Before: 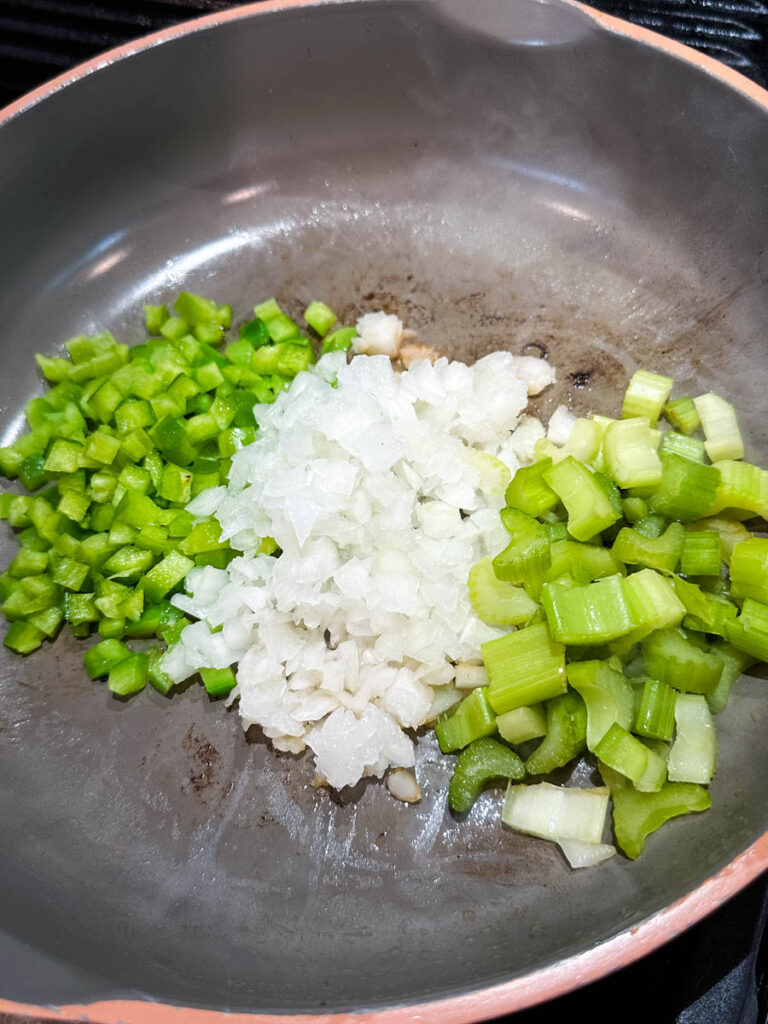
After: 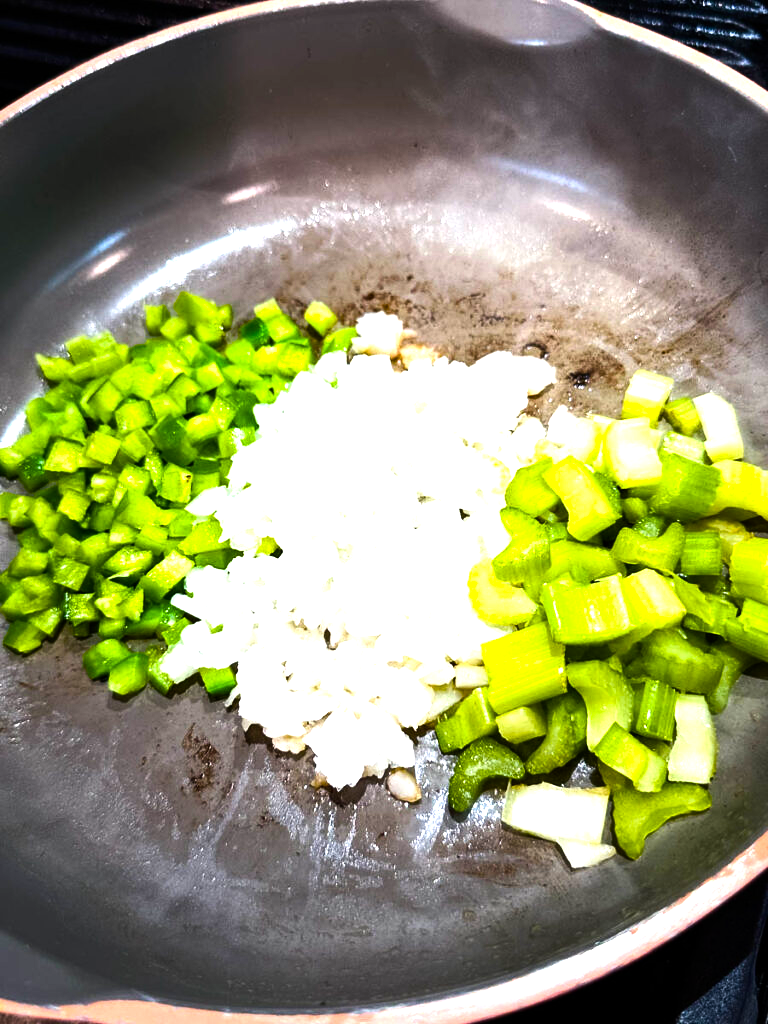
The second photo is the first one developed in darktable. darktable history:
tone equalizer: -8 EV -0.75 EV, -7 EV -0.7 EV, -6 EV -0.6 EV, -5 EV -0.4 EV, -3 EV 0.4 EV, -2 EV 0.6 EV, -1 EV 0.7 EV, +0 EV 0.75 EV, edges refinement/feathering 500, mask exposure compensation -1.57 EV, preserve details no
color balance rgb: linear chroma grading › global chroma 16.62%, perceptual saturation grading › highlights -8.63%, perceptual saturation grading › mid-tones 18.66%, perceptual saturation grading › shadows 28.49%, perceptual brilliance grading › highlights 14.22%, perceptual brilliance grading › shadows -18.96%, global vibrance 27.71%
